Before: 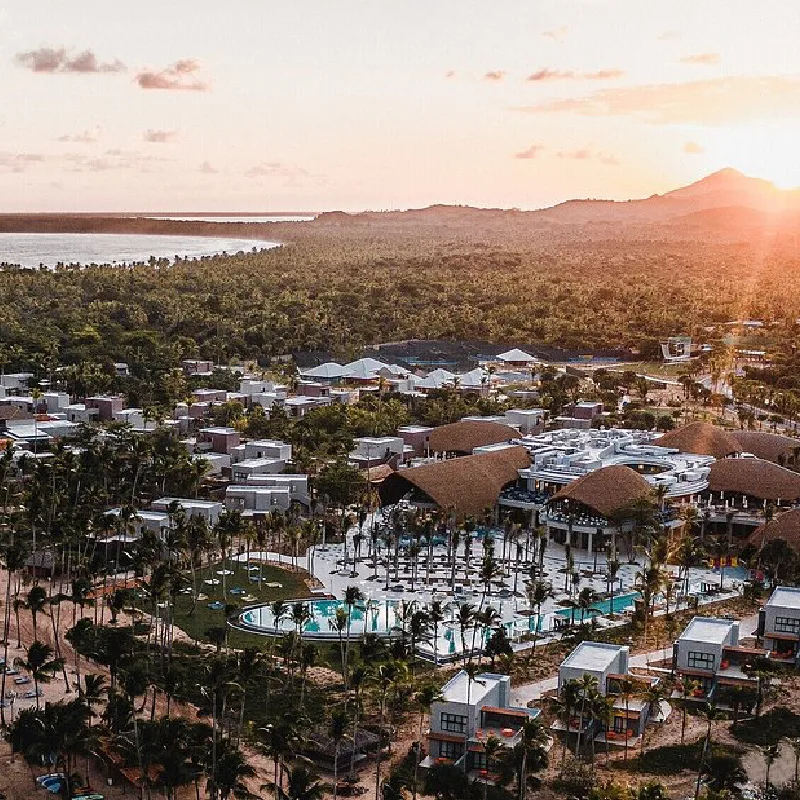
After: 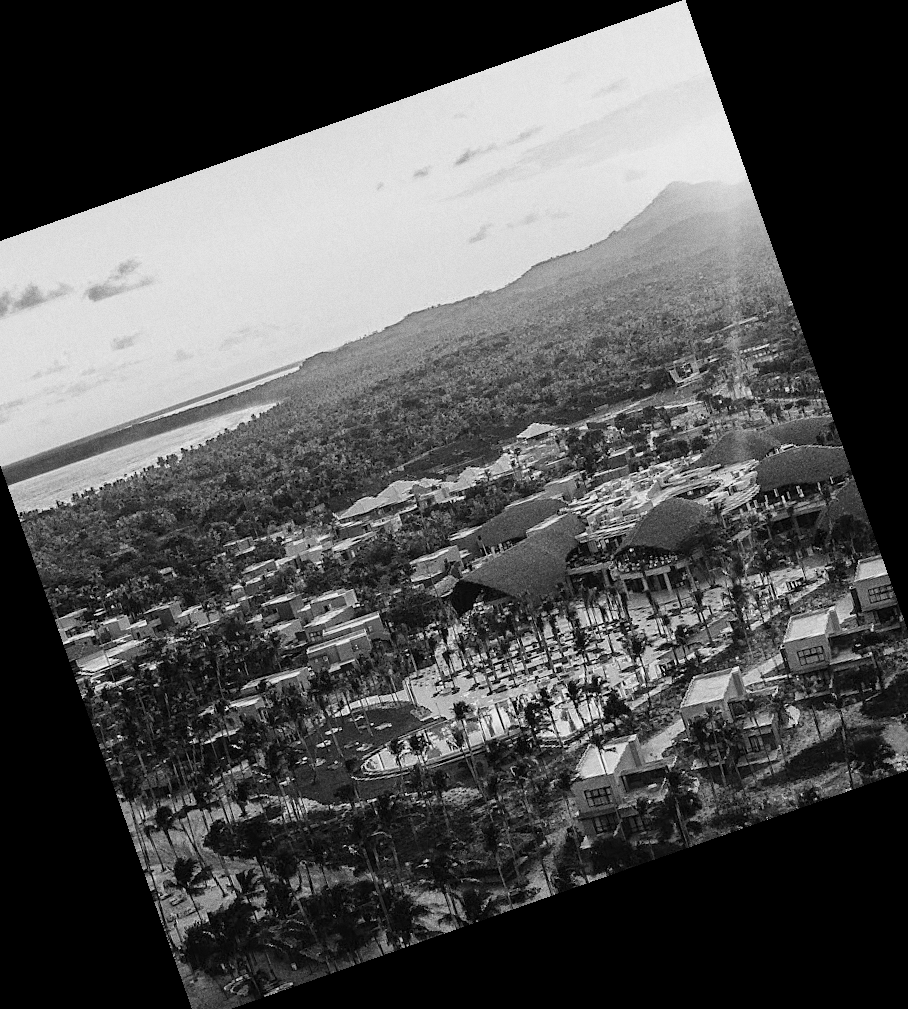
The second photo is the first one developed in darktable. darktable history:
monochrome: a 14.95, b -89.96
crop and rotate: angle 19.43°, left 6.812%, right 4.125%, bottom 1.087%
grain: coarseness 0.09 ISO
